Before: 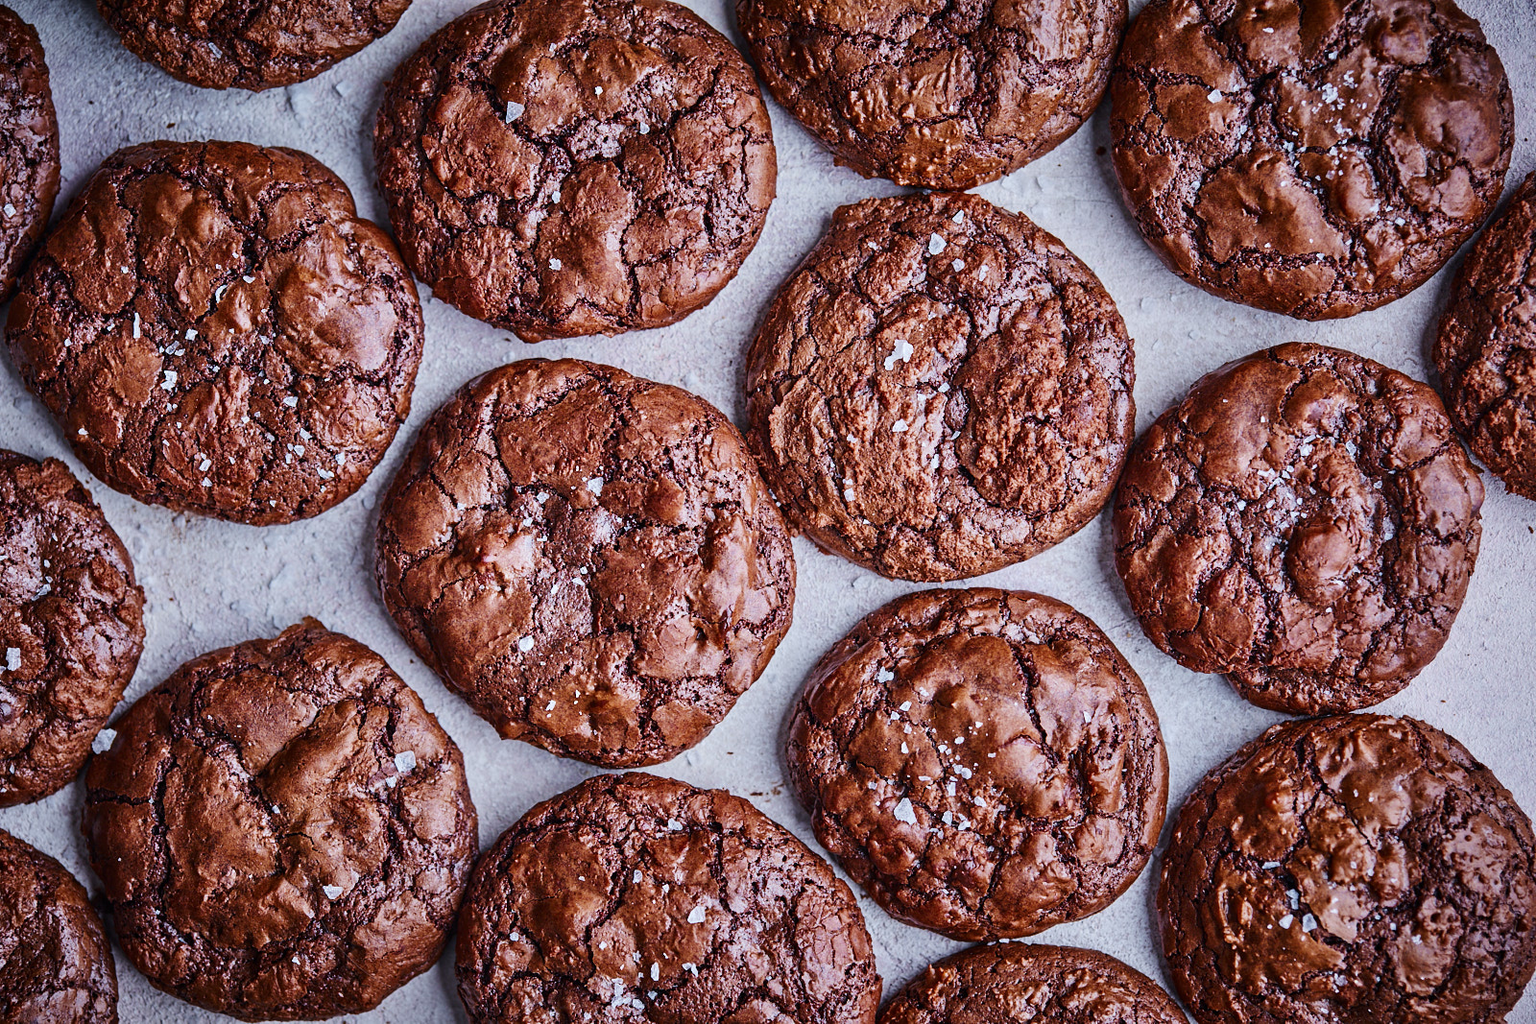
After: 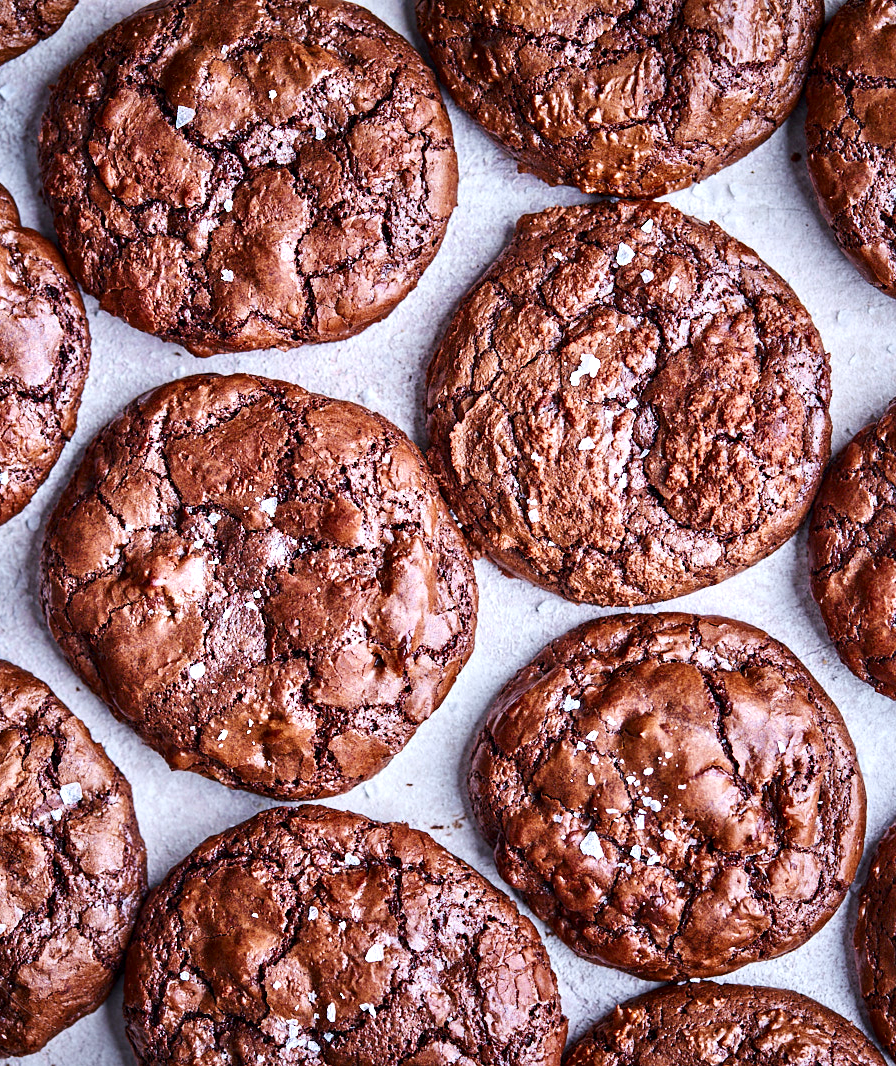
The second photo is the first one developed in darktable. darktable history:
exposure: black level correction 0.001, exposure 0.499 EV, compensate highlight preservation false
contrast equalizer: octaves 7, y [[0.514, 0.573, 0.581, 0.508, 0.5, 0.5], [0.5 ×6], [0.5 ×6], [0 ×6], [0 ×6]], mix 0.312
crop: left 21.949%, right 21.993%, bottom 0.014%
